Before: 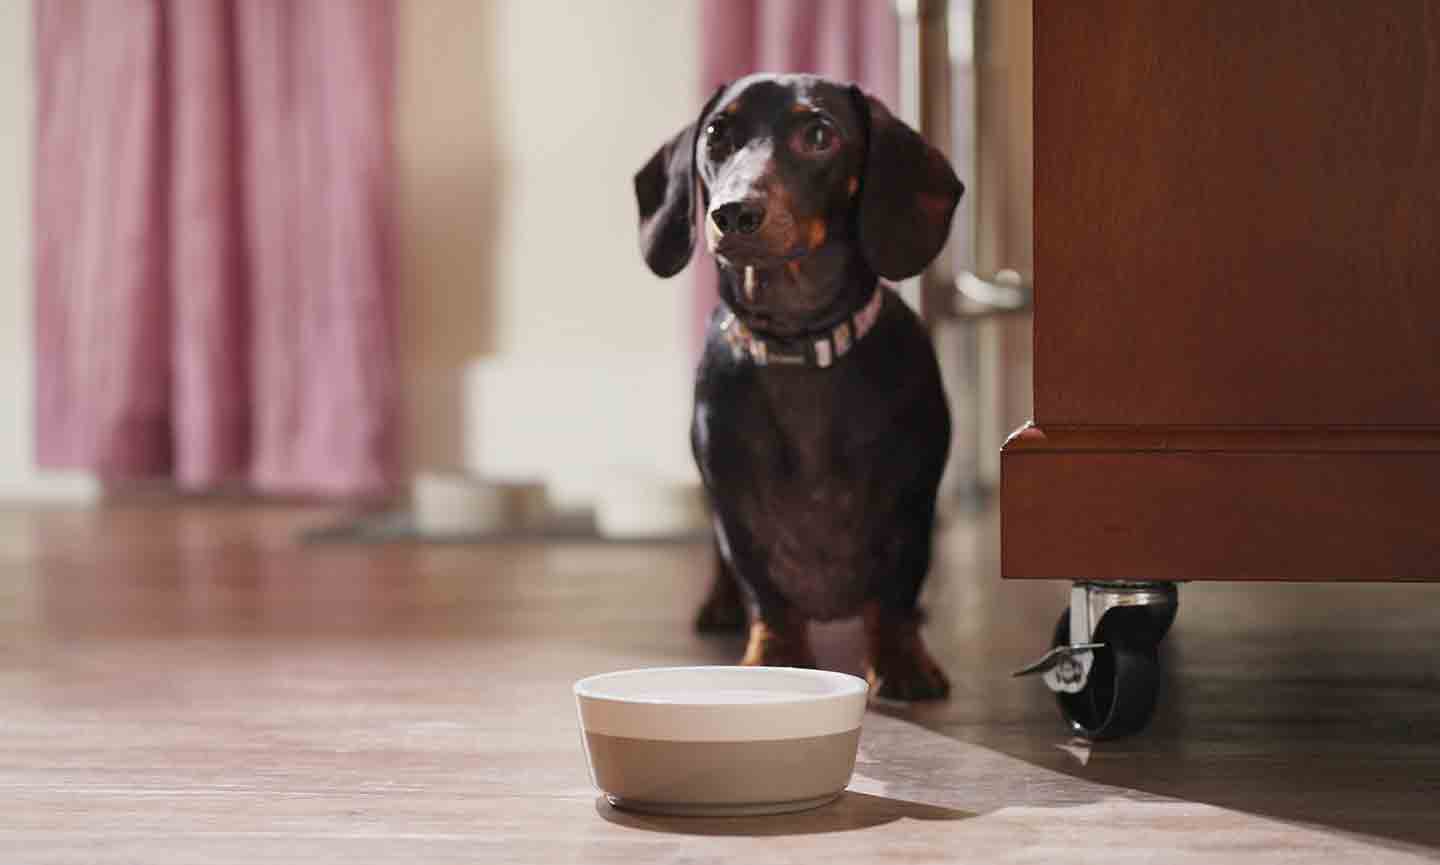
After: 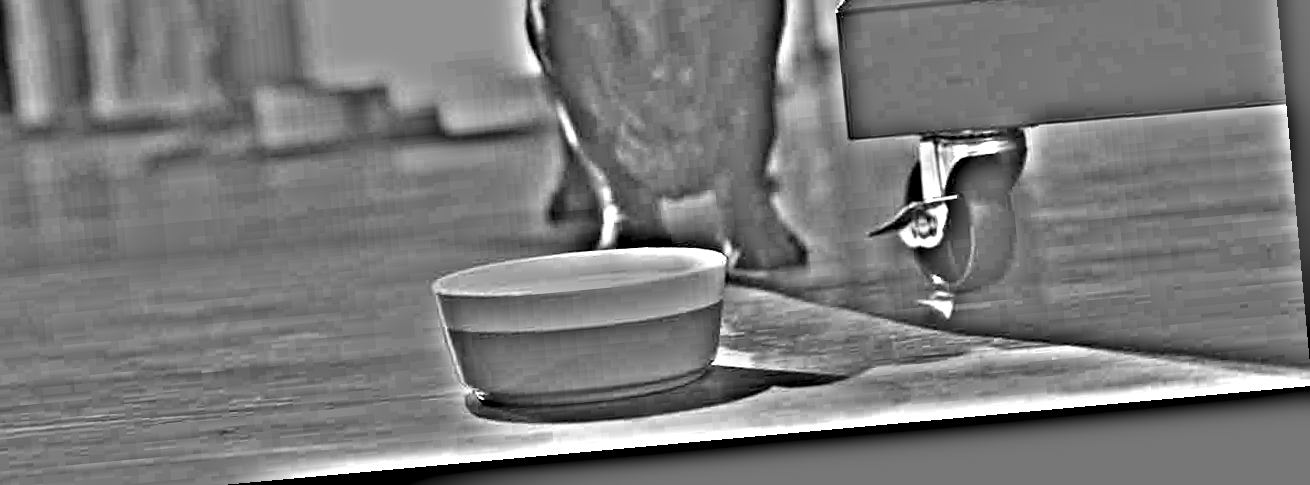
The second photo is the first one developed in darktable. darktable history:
crop and rotate: left 13.306%, top 48.129%, bottom 2.928%
rotate and perspective: rotation -5.2°, automatic cropping off
exposure: black level correction 0, exposure 0.7 EV, compensate exposure bias true, compensate highlight preservation false
highpass: on, module defaults
